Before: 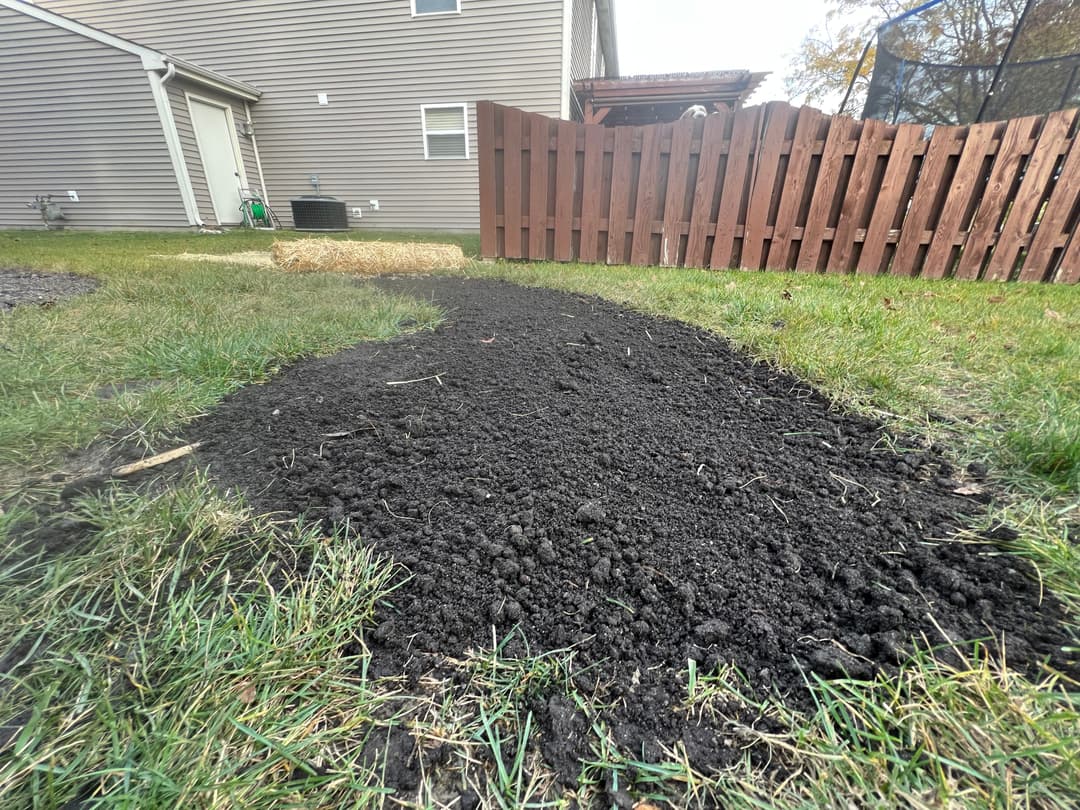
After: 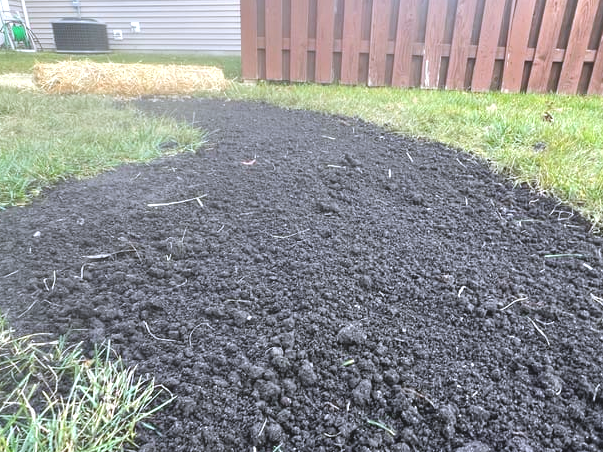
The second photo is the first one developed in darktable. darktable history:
crop and rotate: left 22.13%, top 22.054%, right 22.026%, bottom 22.102%
tone equalizer: on, module defaults
white balance: red 0.967, blue 1.119, emerald 0.756
exposure: black level correction -0.002, exposure 0.54 EV, compensate highlight preservation false
bloom: size 38%, threshold 95%, strength 30%
